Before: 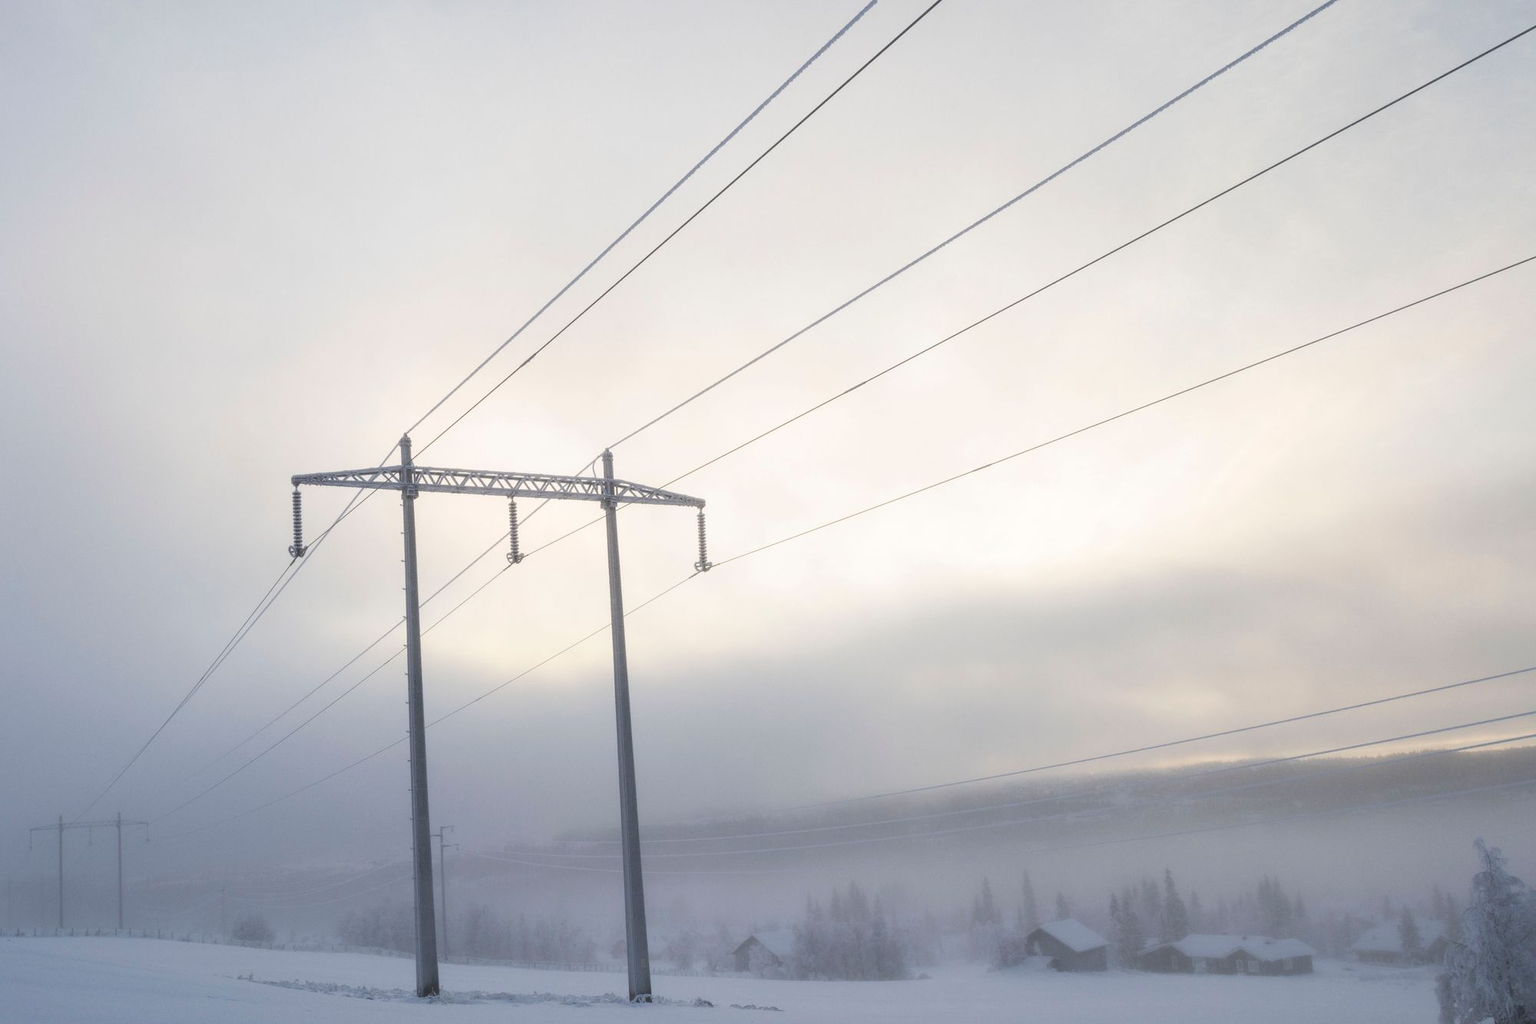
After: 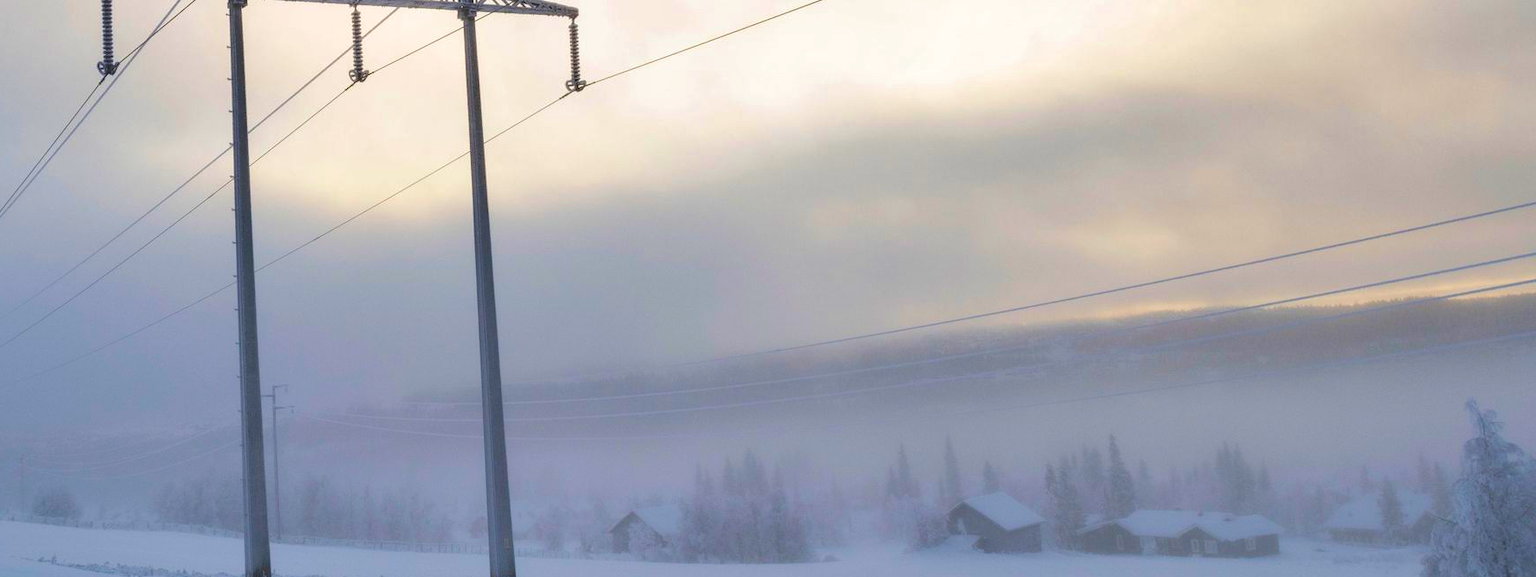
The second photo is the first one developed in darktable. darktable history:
shadows and highlights: shadows 60, soften with gaussian
velvia: on, module defaults
crop and rotate: left 13.306%, top 48.129%, bottom 2.928%
color balance rgb: perceptual saturation grading › global saturation 25%, perceptual brilliance grading › mid-tones 10%, perceptual brilliance grading › shadows 15%, global vibrance 20%
